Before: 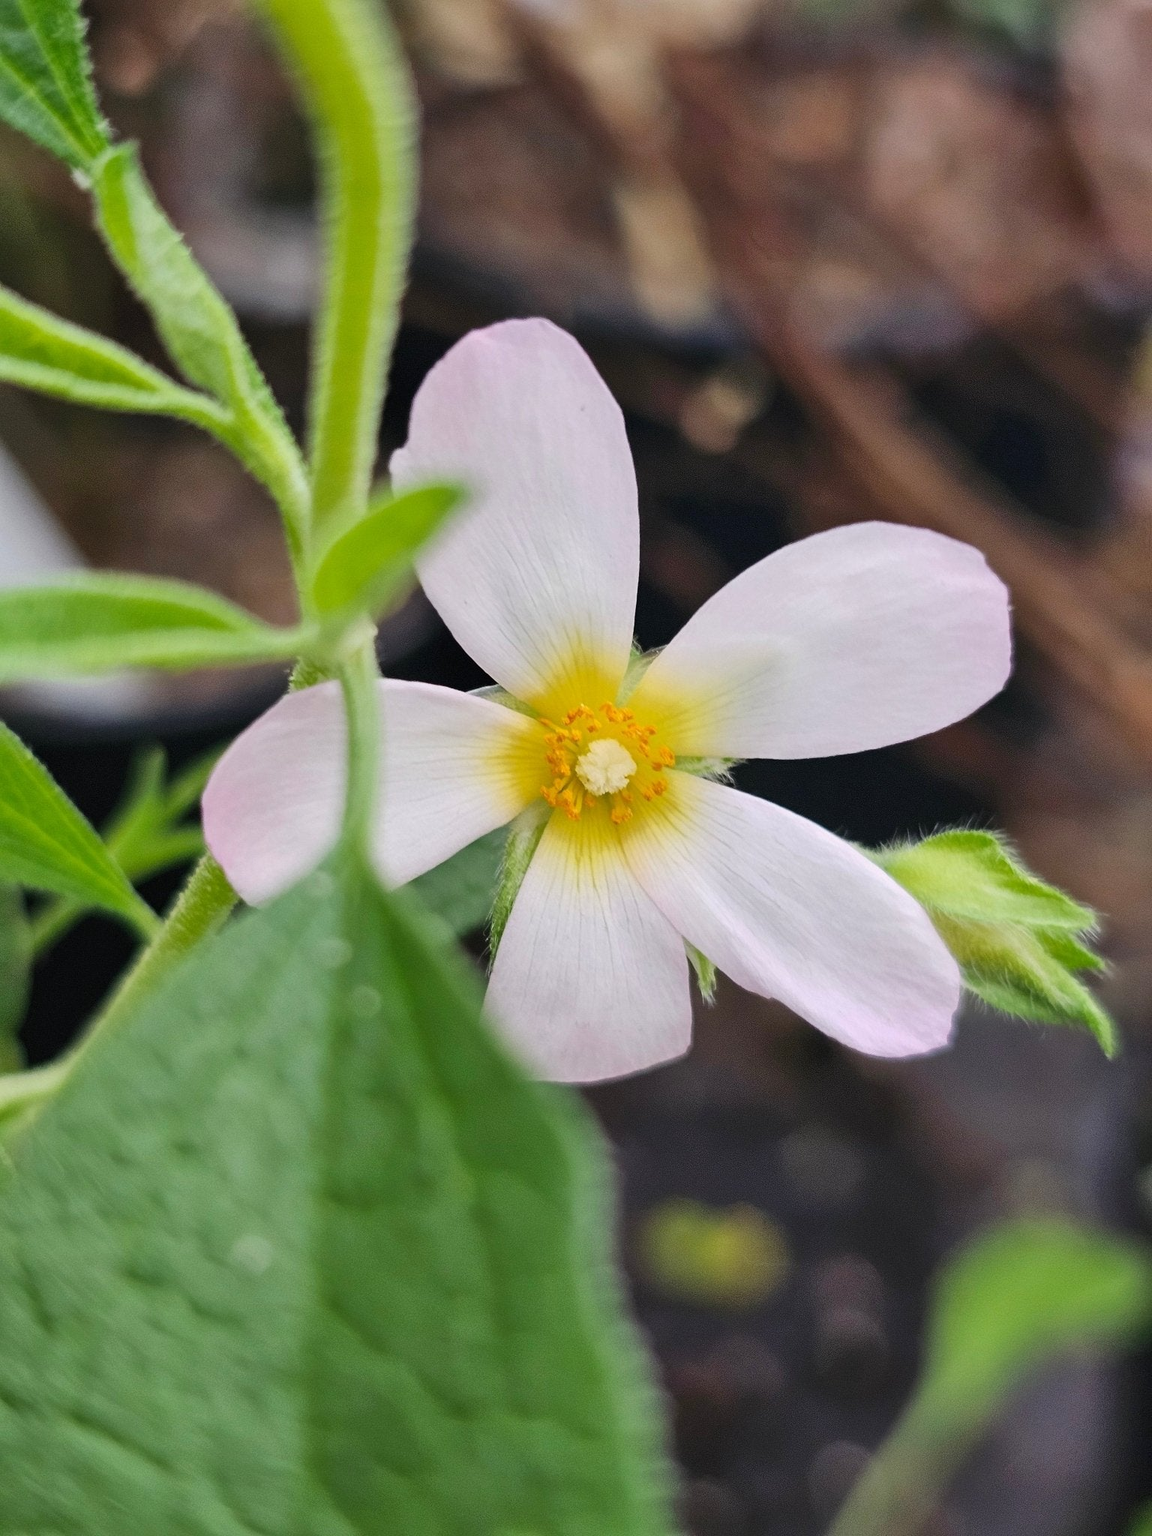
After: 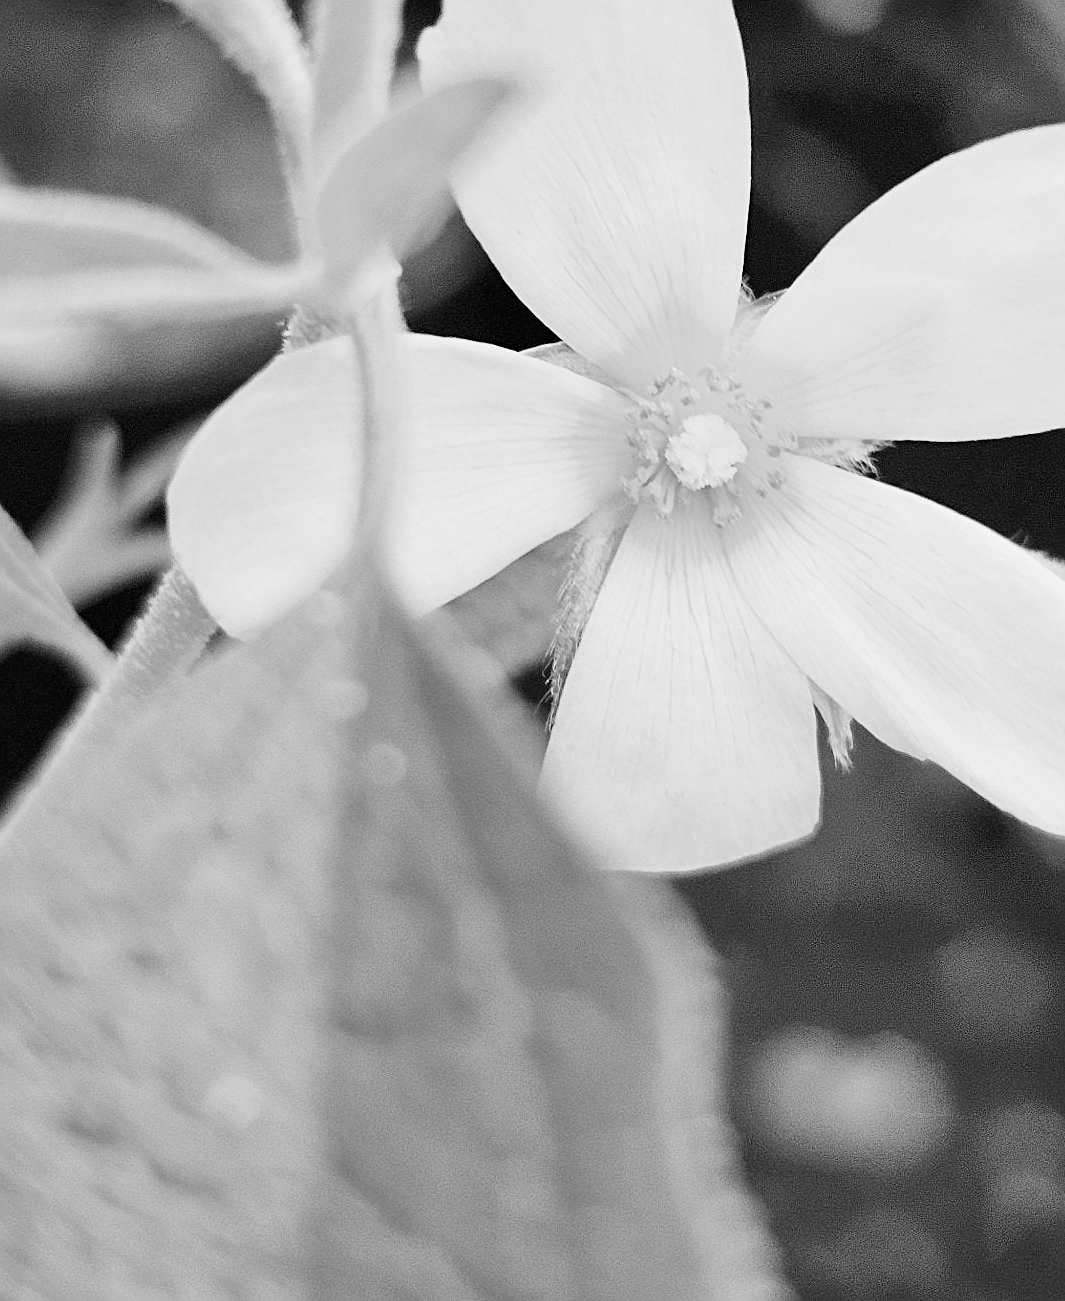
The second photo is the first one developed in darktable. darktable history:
sharpen: on, module defaults
crop: left 6.703%, top 27.888%, right 23.948%, bottom 8.584%
color balance rgb: linear chroma grading › shadows -7.986%, linear chroma grading › global chroma 9.796%, perceptual saturation grading › global saturation 25.586%, global vibrance 14.339%
contrast brightness saturation: contrast 0.042, saturation 0.161
exposure: black level correction 0, exposure 1.199 EV, compensate highlight preservation false
filmic rgb: black relative exposure -7.99 EV, white relative exposure 4 EV, hardness 4.14, contrast 0.989, add noise in highlights 0.001, preserve chrominance no, color science v3 (2019), use custom middle-gray values true, contrast in highlights soft
color zones: curves: ch1 [(0, -0.394) (0.143, -0.394) (0.286, -0.394) (0.429, -0.392) (0.571, -0.391) (0.714, -0.391) (0.857, -0.391) (1, -0.394)]
